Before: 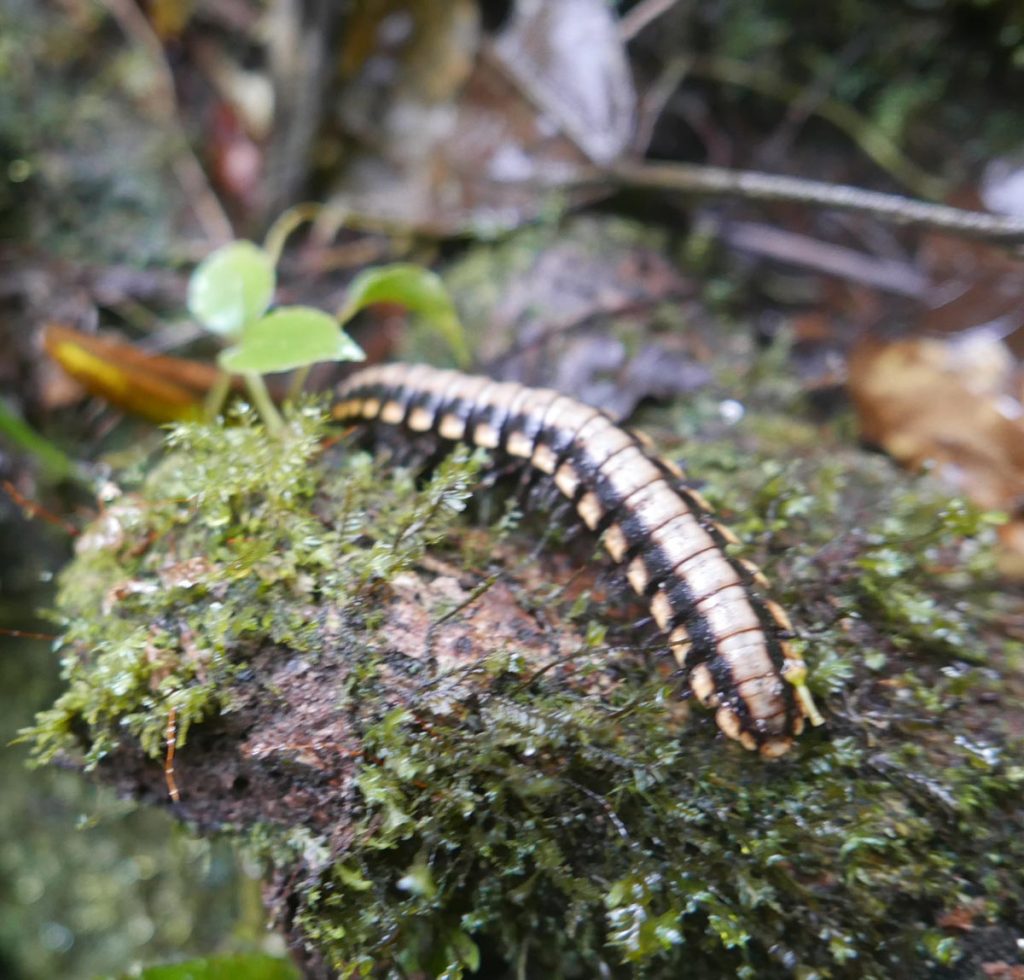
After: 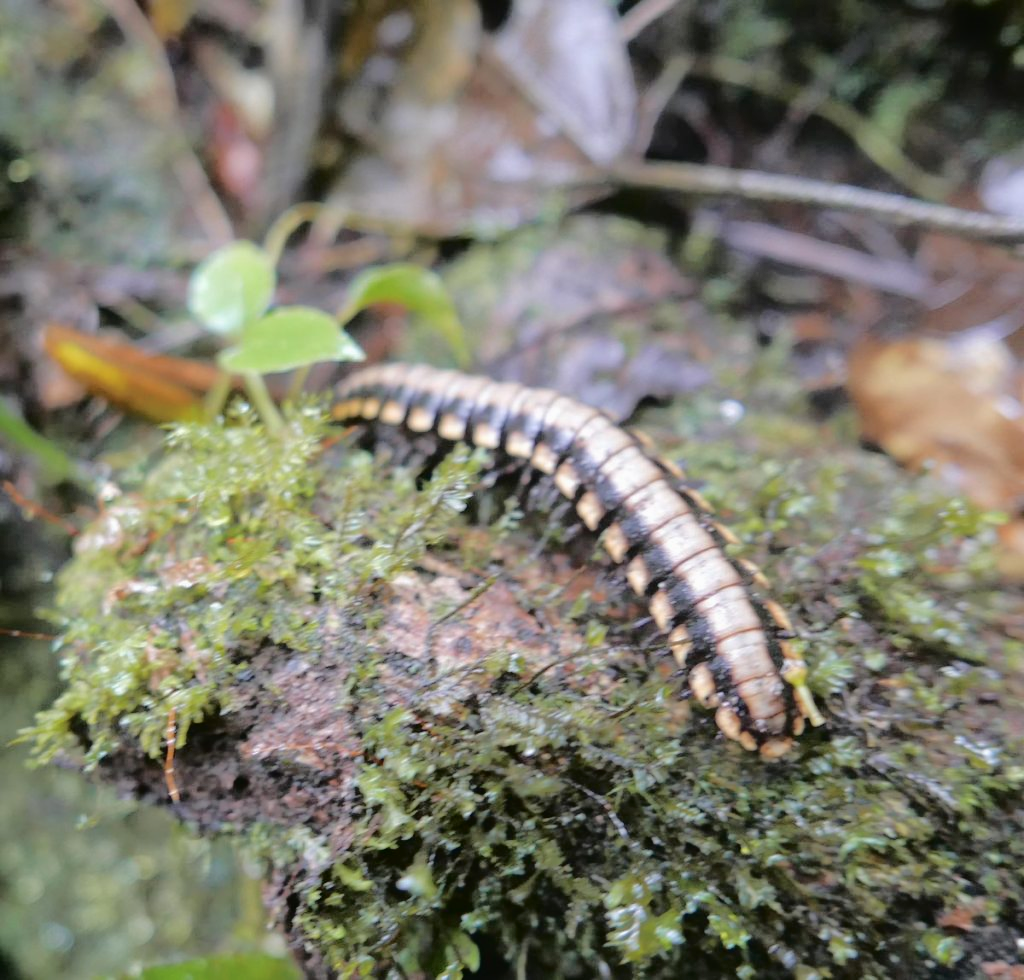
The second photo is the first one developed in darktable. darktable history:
tone curve: curves: ch0 [(0, 0) (0.003, 0.019) (0.011, 0.019) (0.025, 0.023) (0.044, 0.032) (0.069, 0.046) (0.1, 0.073) (0.136, 0.129) (0.177, 0.207) (0.224, 0.295) (0.277, 0.394) (0.335, 0.48) (0.399, 0.524) (0.468, 0.575) (0.543, 0.628) (0.623, 0.684) (0.709, 0.739) (0.801, 0.808) (0.898, 0.9) (1, 1)], color space Lab, independent channels, preserve colors none
exposure: exposure -0.046 EV, compensate exposure bias true, compensate highlight preservation false
